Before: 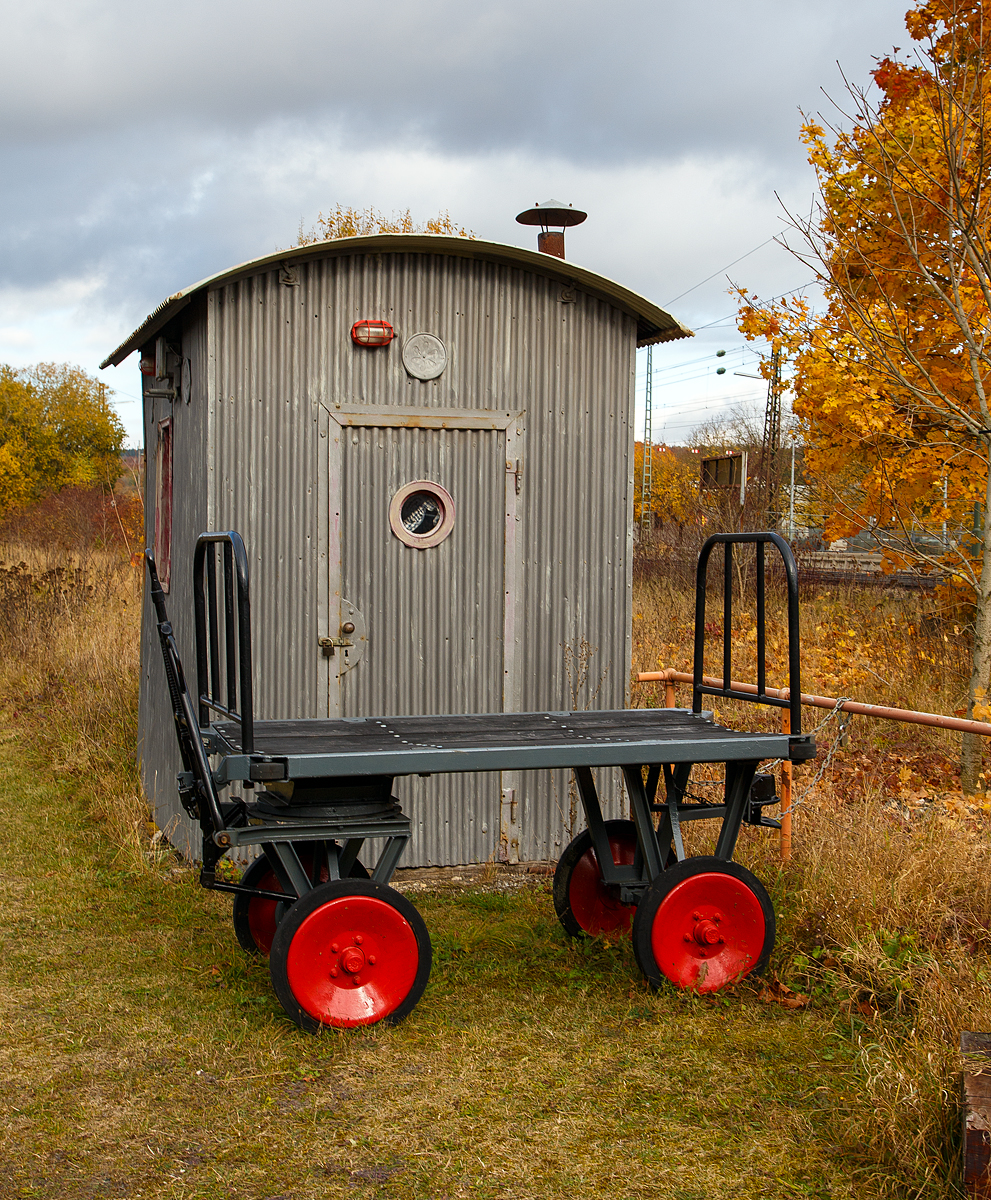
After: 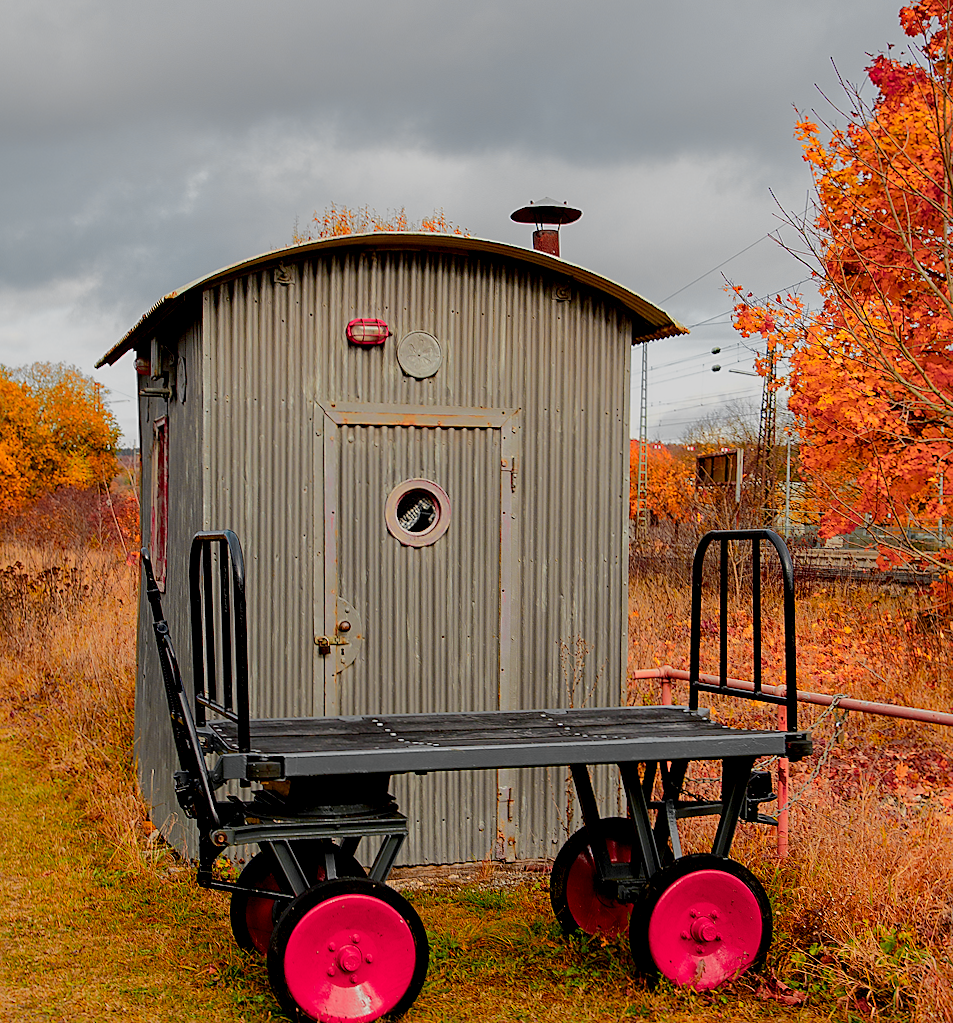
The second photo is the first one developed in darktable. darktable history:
crop and rotate: angle 0.191°, left 0.27%, right 3.106%, bottom 14.356%
color zones: curves: ch0 [(0.257, 0.558) (0.75, 0.565)]; ch1 [(0.004, 0.857) (0.14, 0.416) (0.257, 0.695) (0.442, 0.032) (0.736, 0.266) (0.891, 0.741)]; ch2 [(0, 0.623) (0.112, 0.436) (0.271, 0.474) (0.516, 0.64) (0.743, 0.286)]
exposure: black level correction 0.012, compensate exposure bias true, compensate highlight preservation false
tone equalizer: -8 EV -0.018 EV, -7 EV 0.02 EV, -6 EV -0.006 EV, -5 EV 0.008 EV, -4 EV -0.05 EV, -3 EV -0.232 EV, -2 EV -0.644 EV, -1 EV -0.987 EV, +0 EV -0.976 EV, edges refinement/feathering 500, mask exposure compensation -1.57 EV, preserve details no
sharpen: radius 1.892, amount 0.399, threshold 1.562
haze removal: compatibility mode true, adaptive false
